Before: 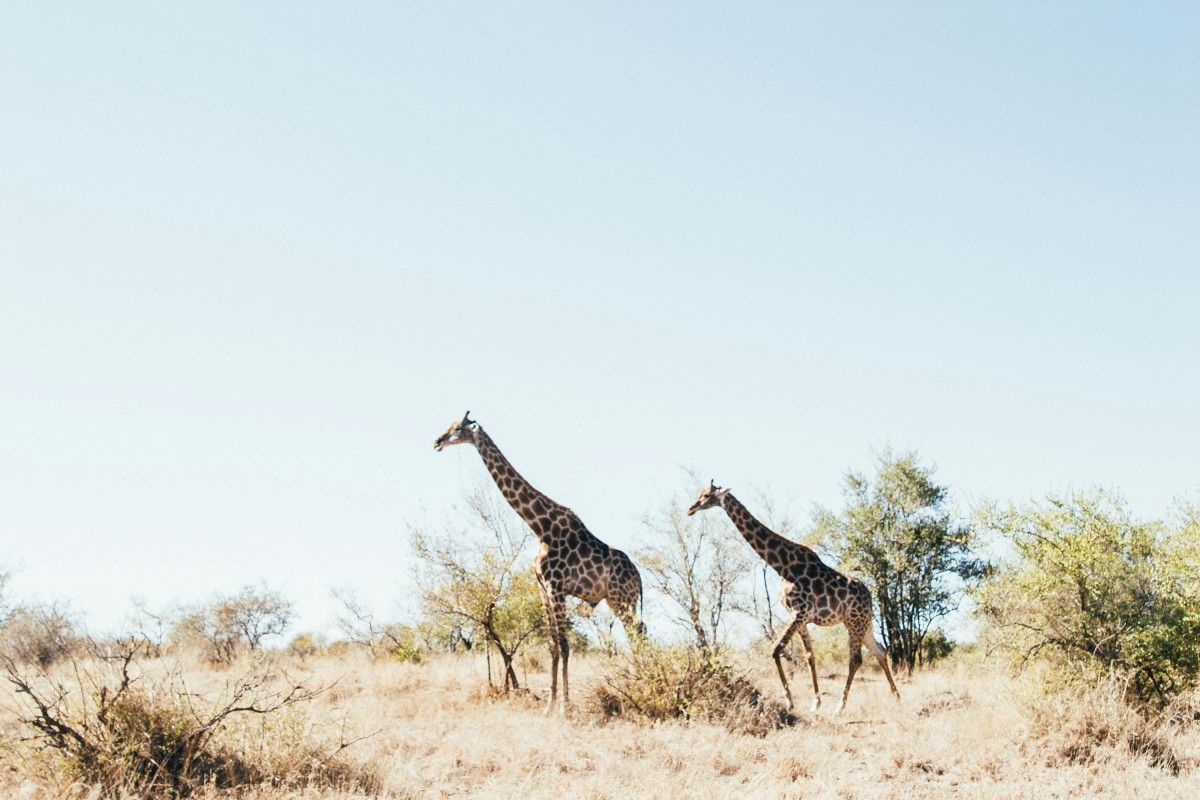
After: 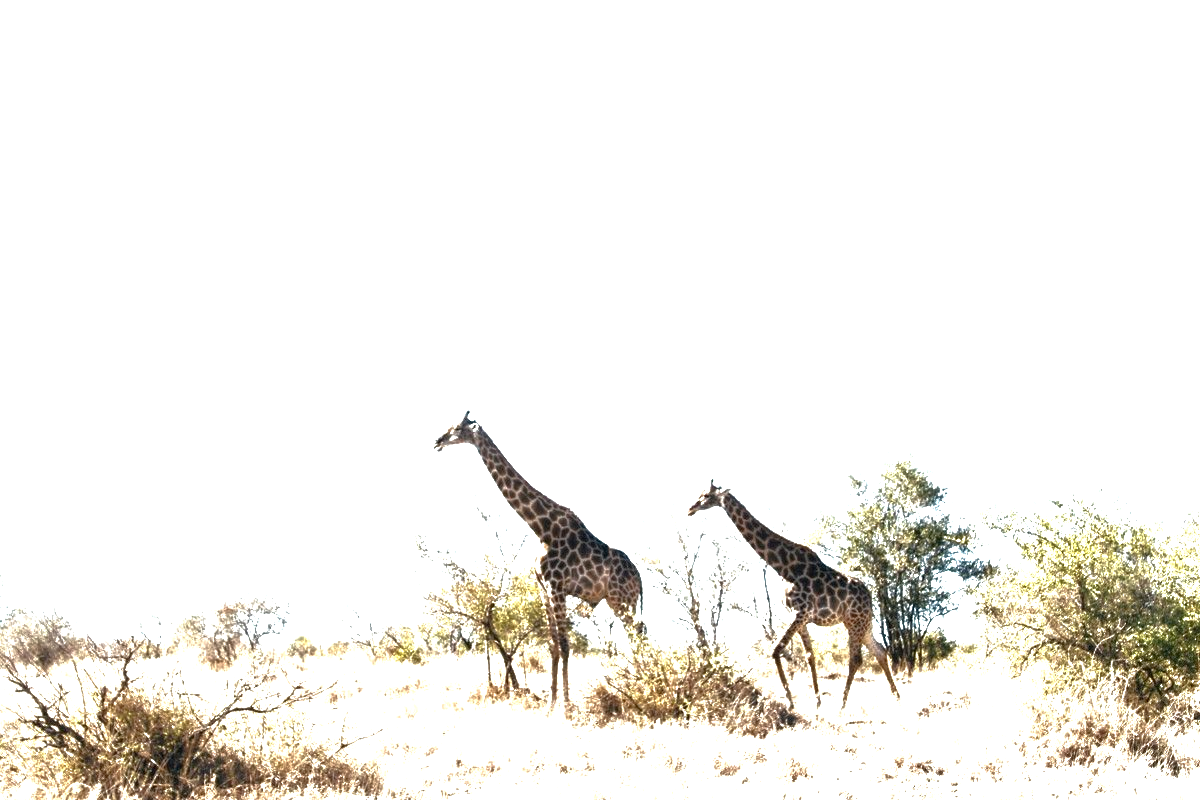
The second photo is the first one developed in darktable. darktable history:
white balance: emerald 1
exposure: black level correction 0.001, exposure 0.955 EV, compensate exposure bias true, compensate highlight preservation false
base curve: curves: ch0 [(0, 0) (0.841, 0.609) (1, 1)]
